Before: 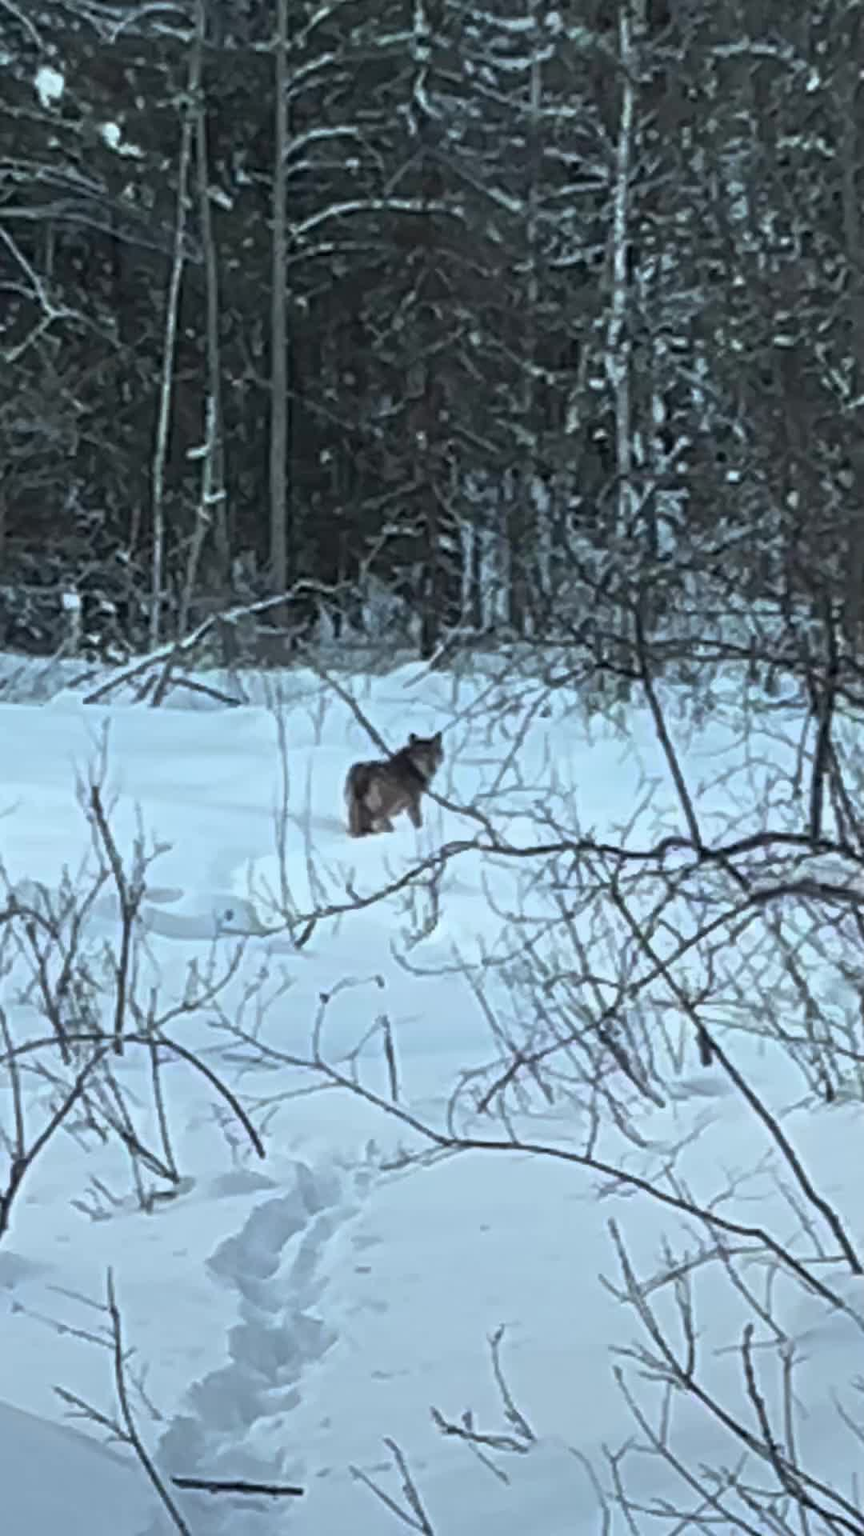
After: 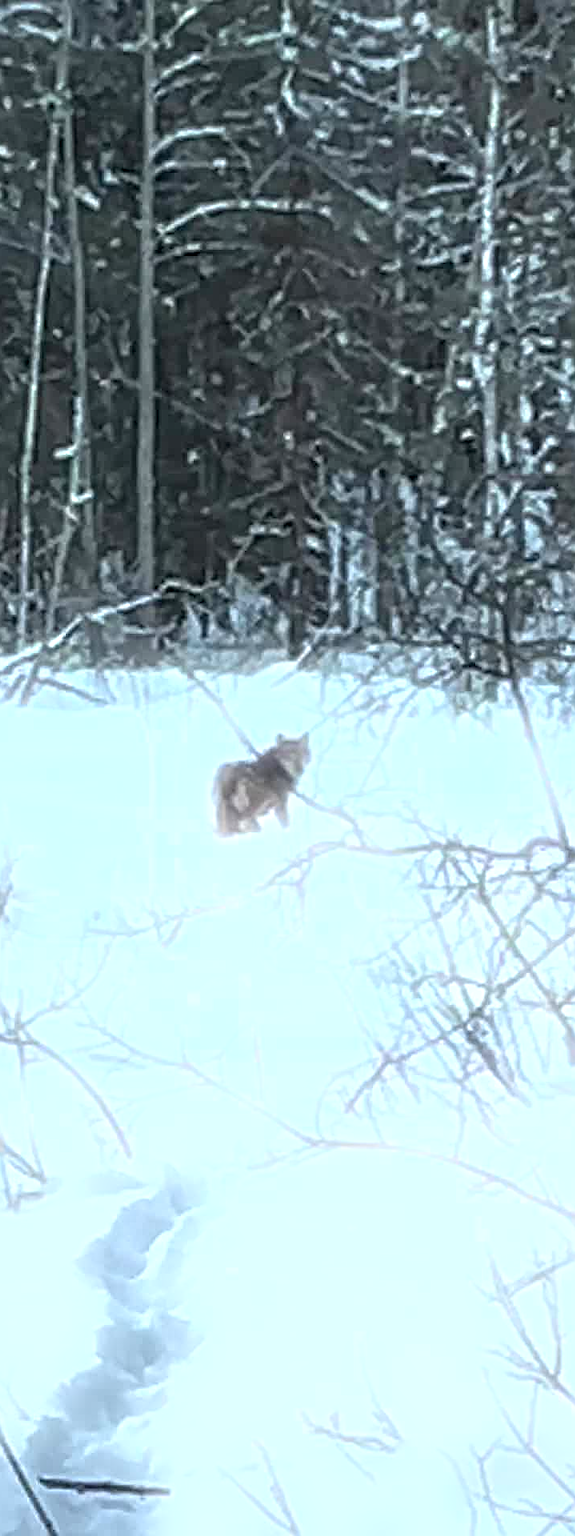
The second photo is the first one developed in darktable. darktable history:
crop: left 15.419%, right 17.914%
exposure: exposure 0.74 EV, compensate highlight preservation false
sharpen: on, module defaults
local contrast: on, module defaults
bloom: size 5%, threshold 95%, strength 15%
